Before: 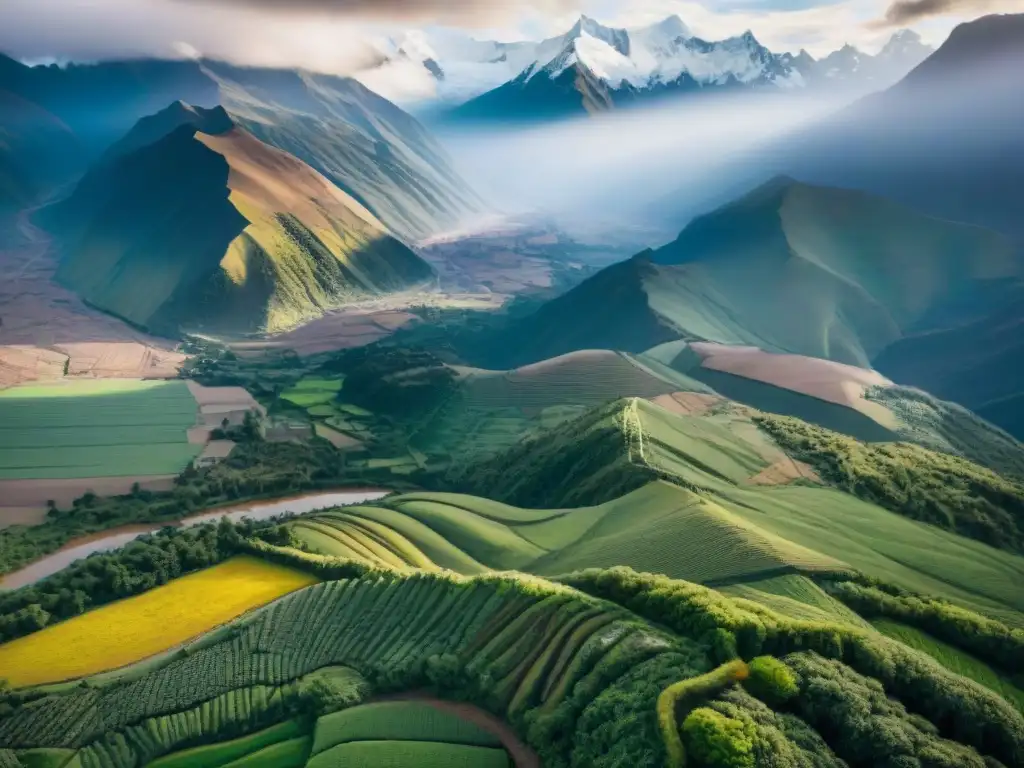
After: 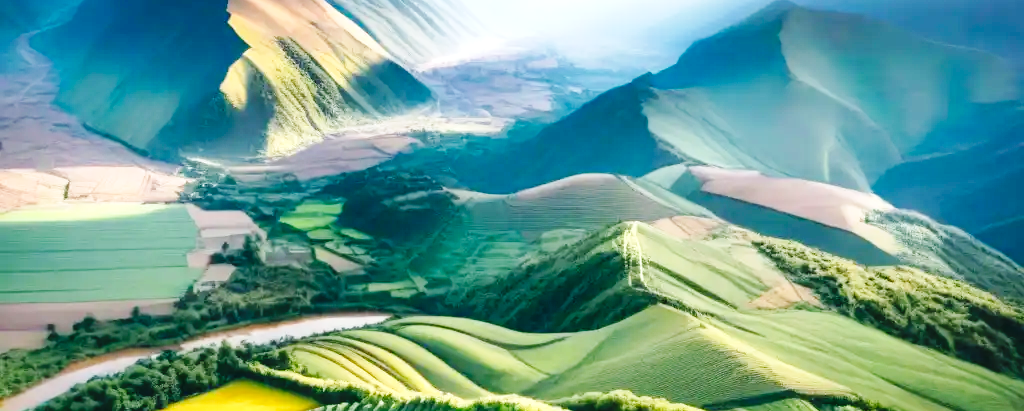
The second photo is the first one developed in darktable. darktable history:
base curve: curves: ch0 [(0, 0) (0.036, 0.025) (0.121, 0.166) (0.206, 0.329) (0.605, 0.79) (1, 1)], preserve colors none
exposure: black level correction 0, exposure 0.7 EV, compensate exposure bias true, compensate highlight preservation false
crop and rotate: top 23.043%, bottom 23.437%
